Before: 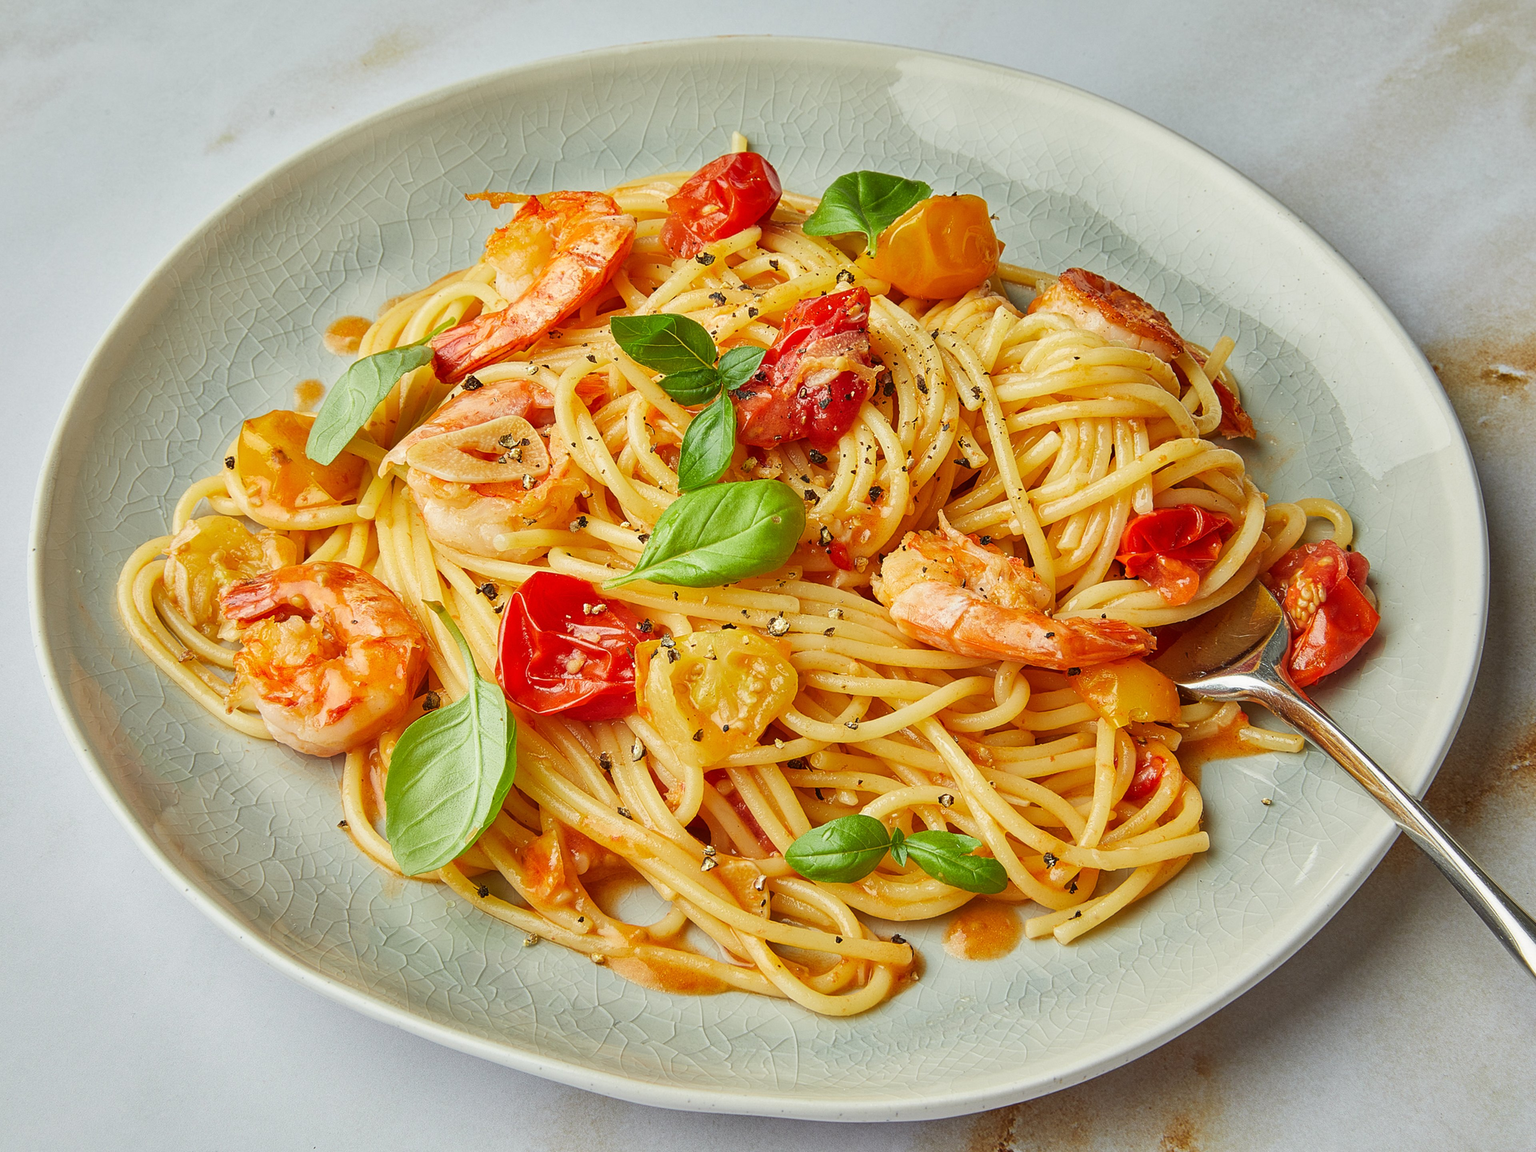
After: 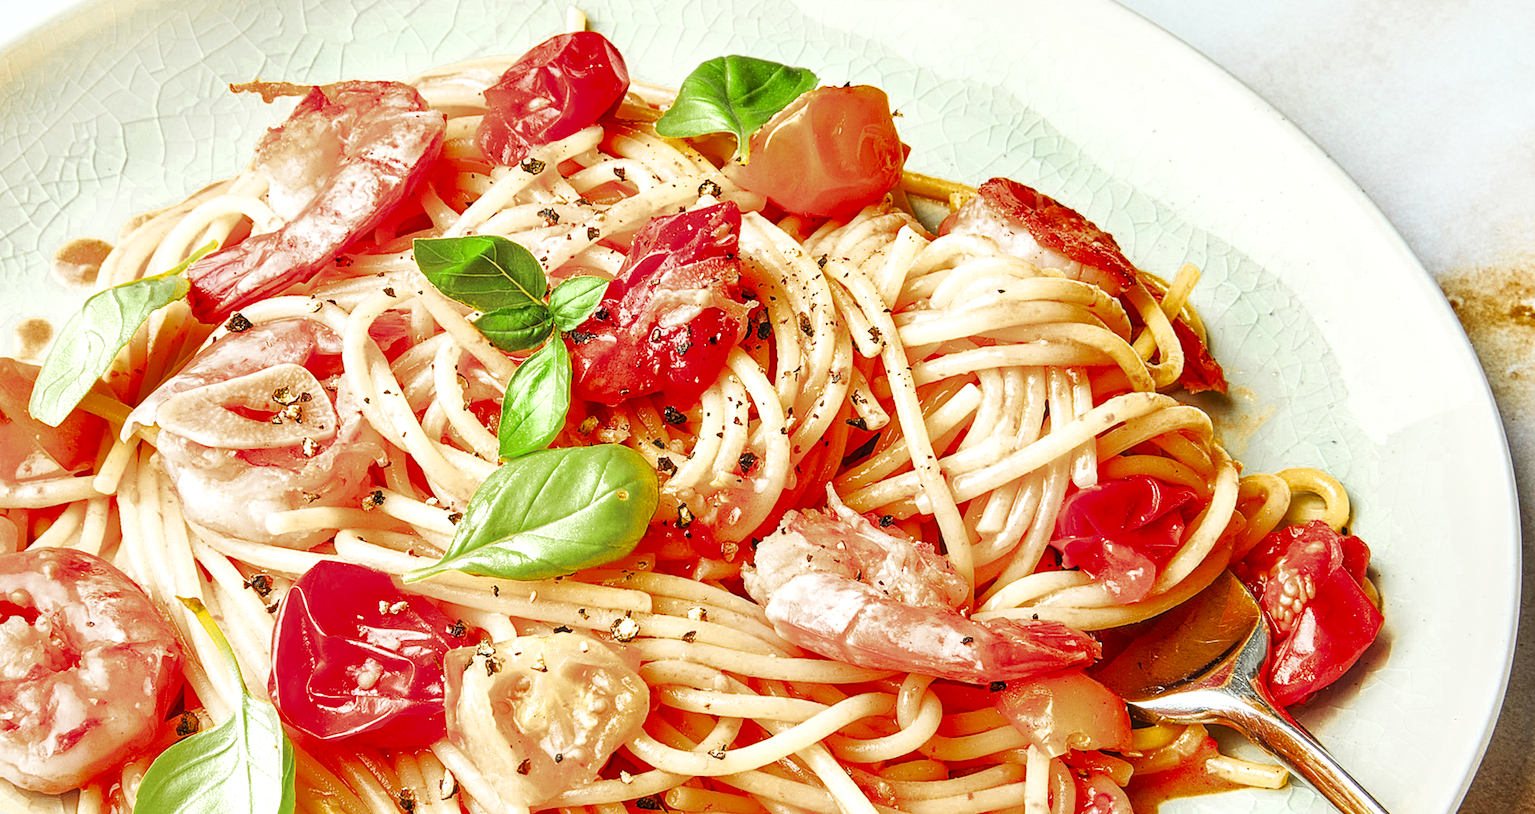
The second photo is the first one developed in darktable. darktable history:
tone curve: curves: ch0 [(0, 0) (0.003, 0.038) (0.011, 0.035) (0.025, 0.03) (0.044, 0.044) (0.069, 0.062) (0.1, 0.087) (0.136, 0.114) (0.177, 0.15) (0.224, 0.193) (0.277, 0.242) (0.335, 0.299) (0.399, 0.361) (0.468, 0.437) (0.543, 0.521) (0.623, 0.614) (0.709, 0.717) (0.801, 0.817) (0.898, 0.913) (1, 1)], preserve colors none
crop: left 18.427%, top 11.075%, right 2.232%, bottom 32.798%
filmic rgb: black relative exposure -5.08 EV, white relative exposure 3.95 EV, hardness 2.88, contrast 1.3, highlights saturation mix -28.89%, color science v6 (2022)
local contrast: detail 130%
exposure: black level correction 0, exposure 1.457 EV, compensate highlight preservation false
levels: black 0.083%
color zones: curves: ch0 [(0.11, 0.396) (0.195, 0.36) (0.25, 0.5) (0.303, 0.412) (0.357, 0.544) (0.75, 0.5) (0.967, 0.328)]; ch1 [(0, 0.468) (0.112, 0.512) (0.202, 0.6) (0.25, 0.5) (0.307, 0.352) (0.357, 0.544) (0.75, 0.5) (0.963, 0.524)]
